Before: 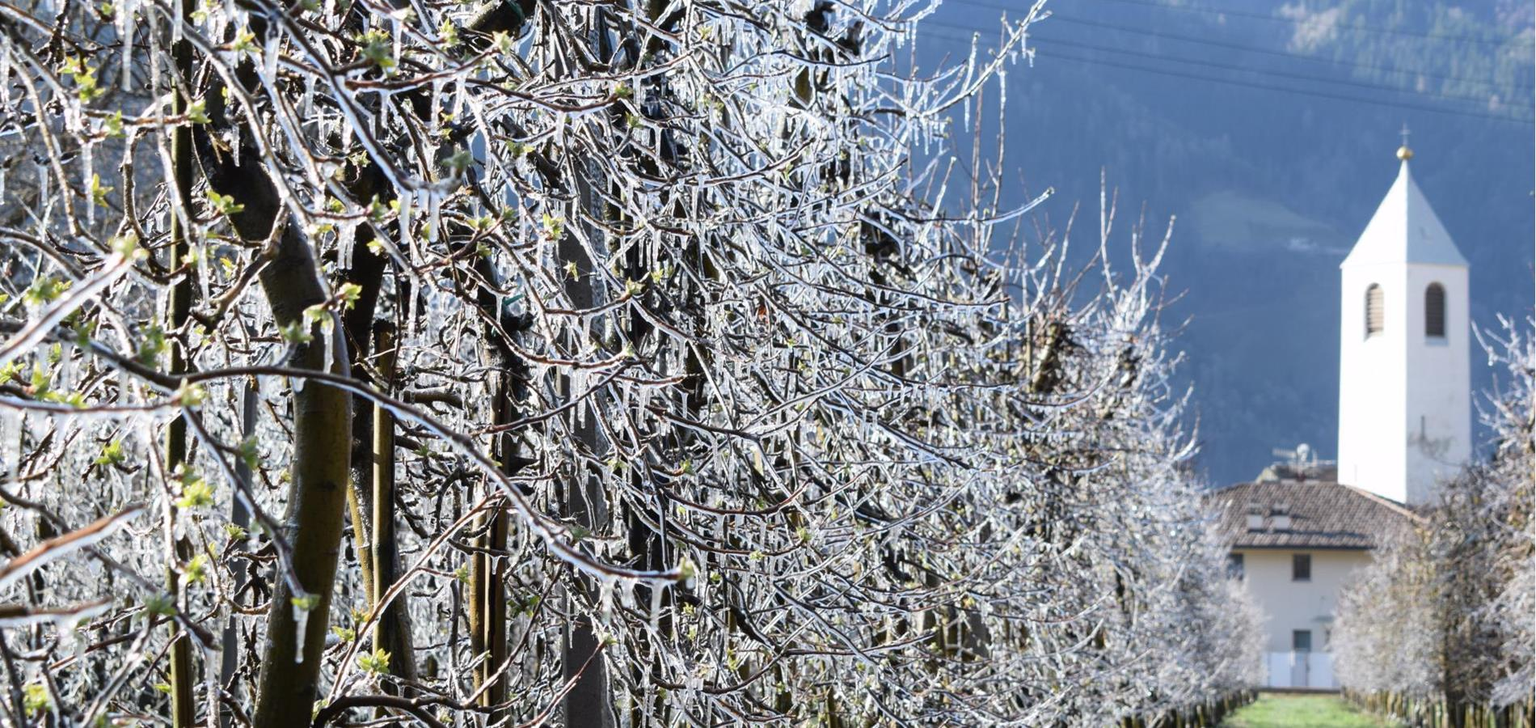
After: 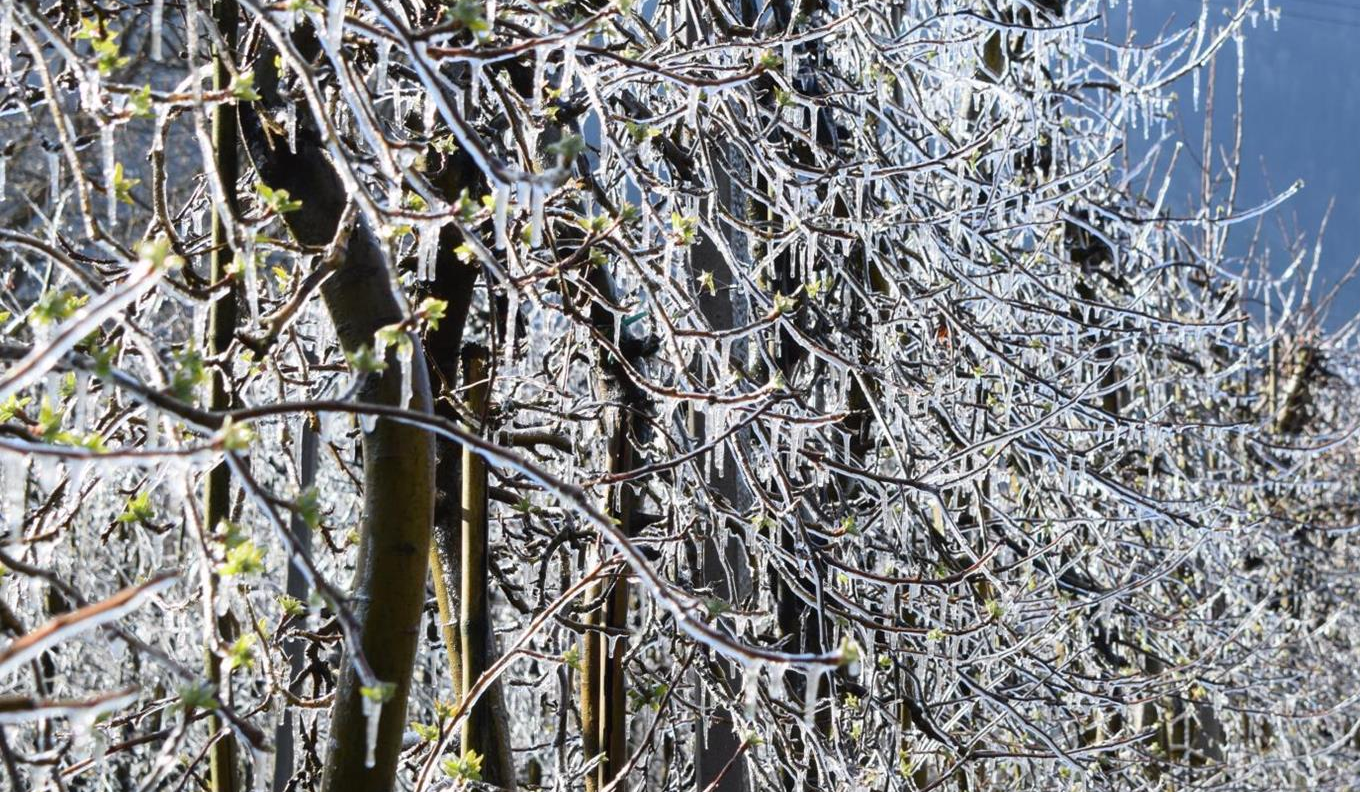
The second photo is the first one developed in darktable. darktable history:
color zones: curves: ch1 [(0, 0.525) (0.143, 0.556) (0.286, 0.52) (0.429, 0.5) (0.571, 0.5) (0.714, 0.5) (0.857, 0.503) (1, 0.525)]
crop: top 5.803%, right 27.864%, bottom 5.804%
